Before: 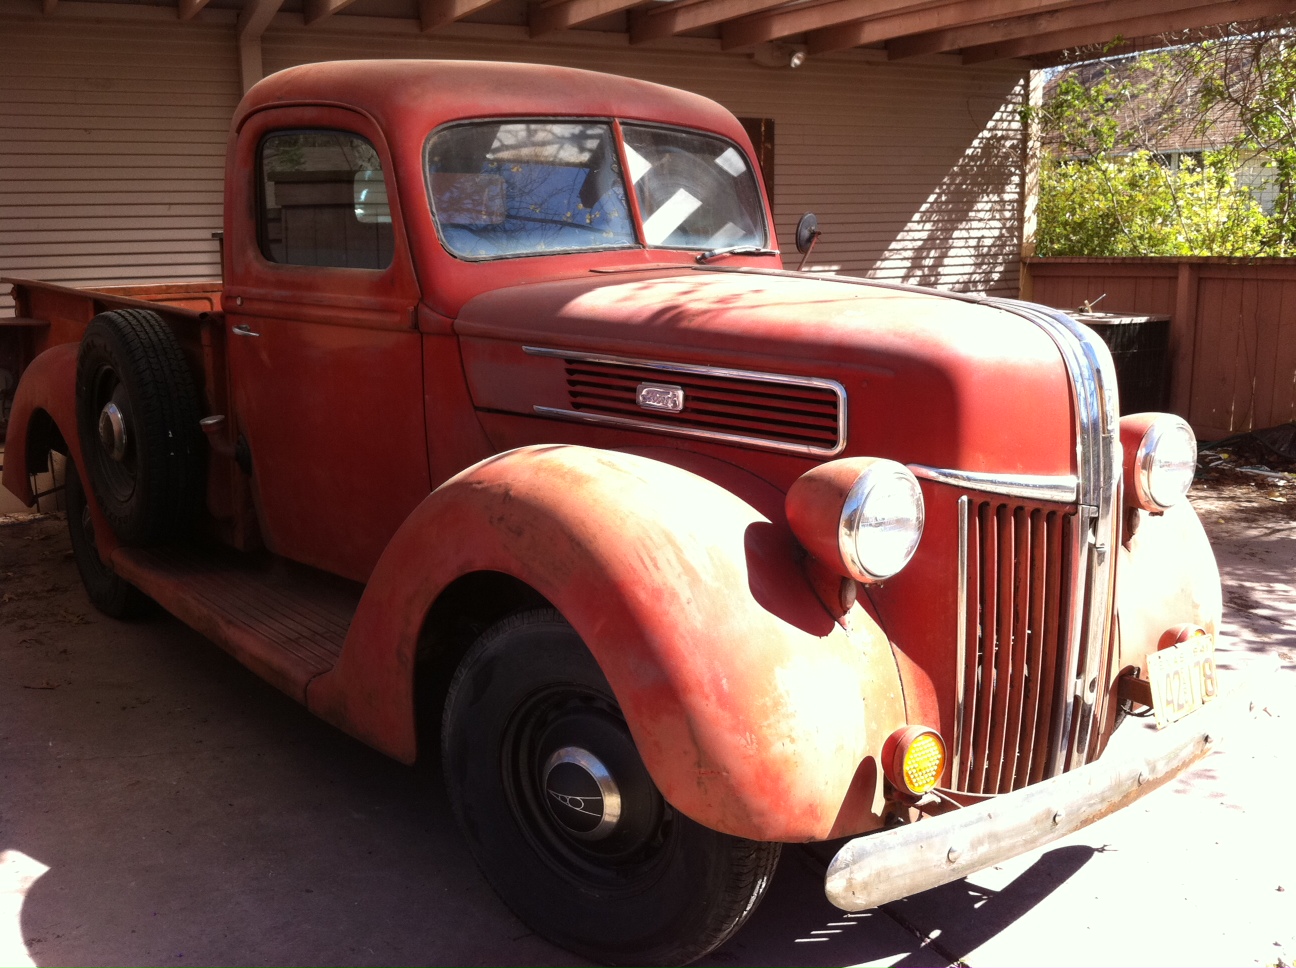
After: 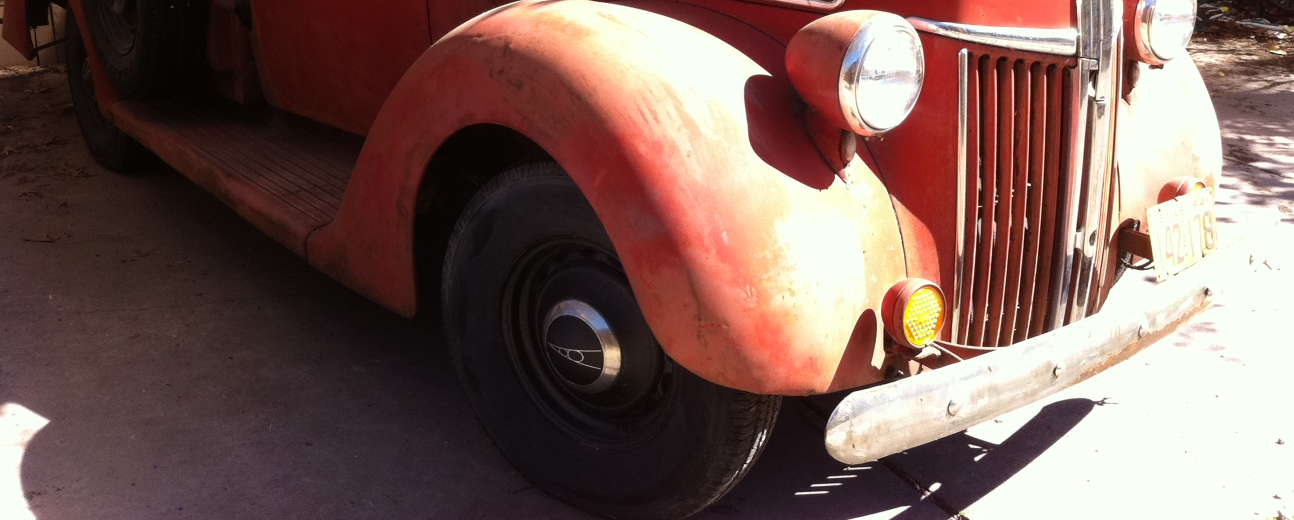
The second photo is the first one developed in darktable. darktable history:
crop and rotate: top 46.215%, right 0.124%
